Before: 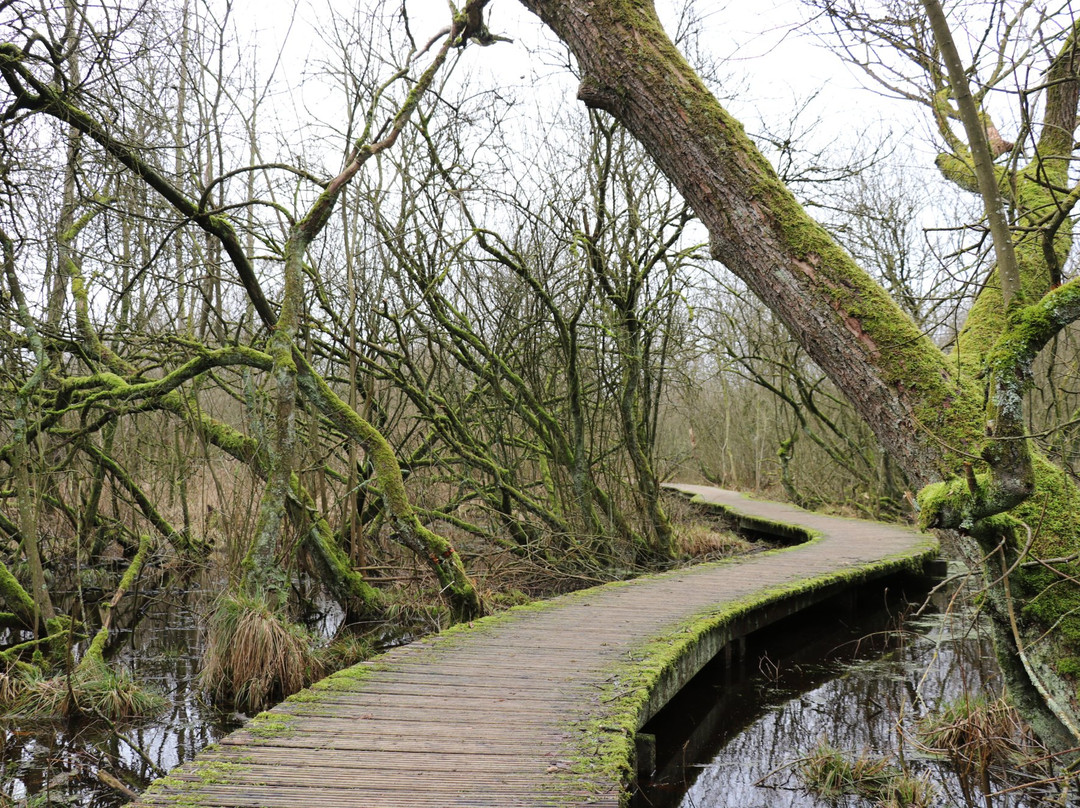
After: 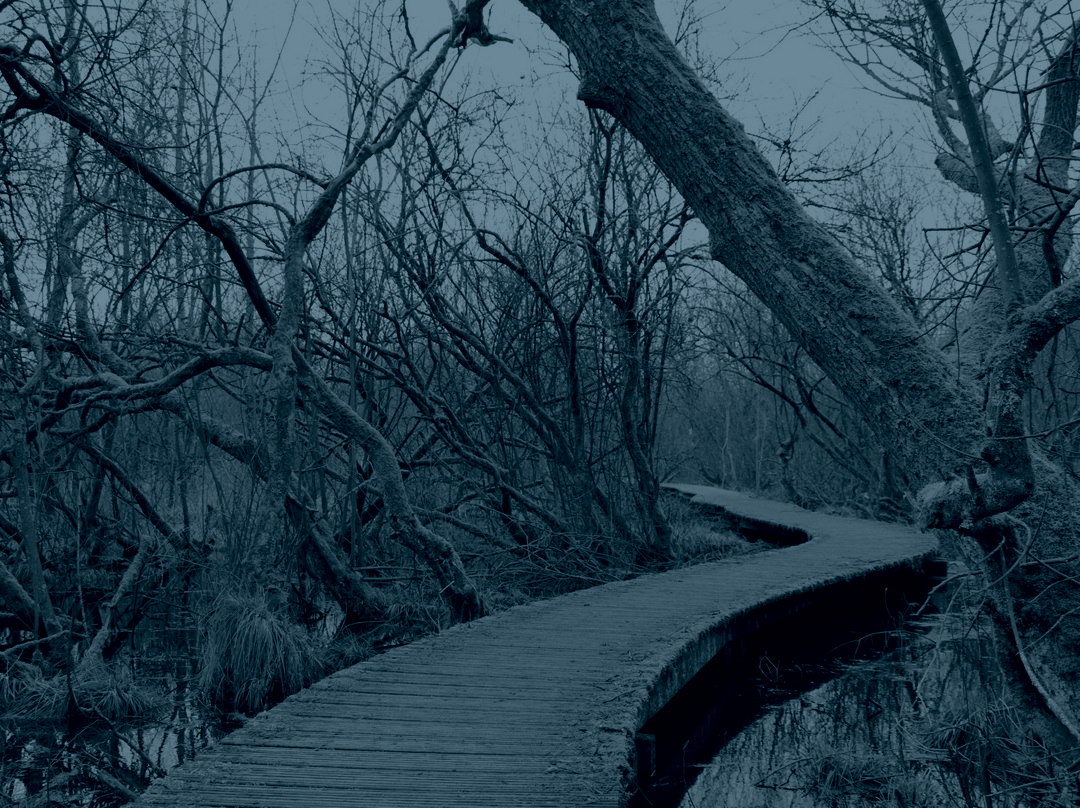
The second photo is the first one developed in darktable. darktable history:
rgb levels: mode RGB, independent channels, levels [[0, 0.5, 1], [0, 0.521, 1], [0, 0.536, 1]]
colorize: hue 194.4°, saturation 29%, source mix 61.75%, lightness 3.98%, version 1
